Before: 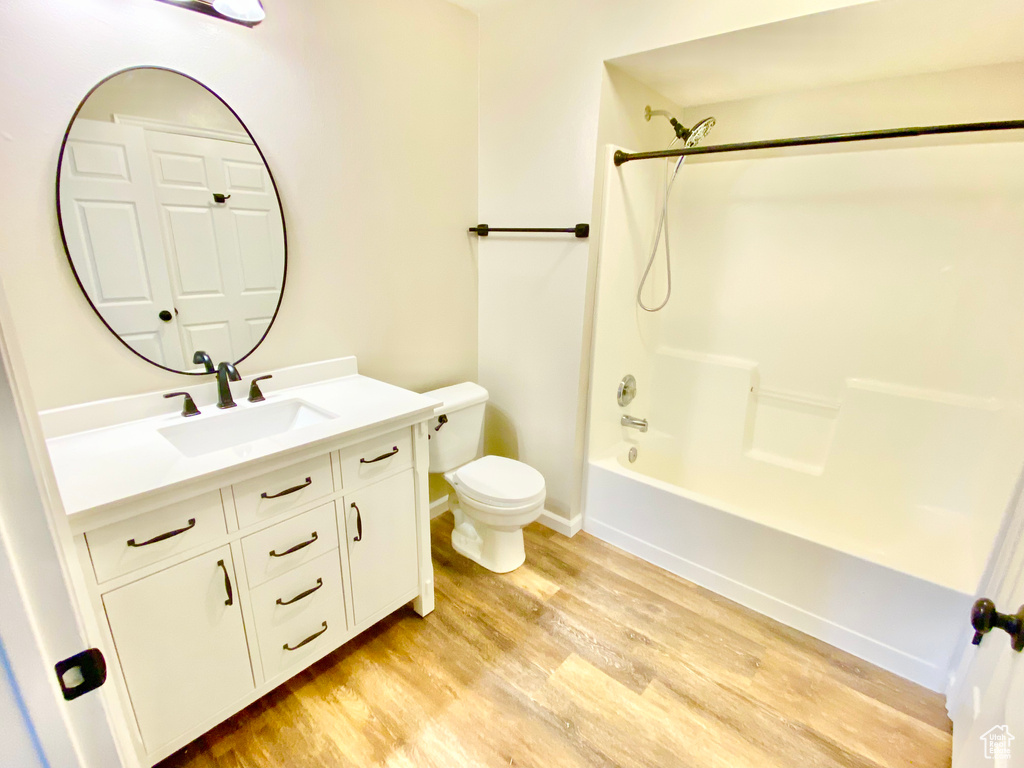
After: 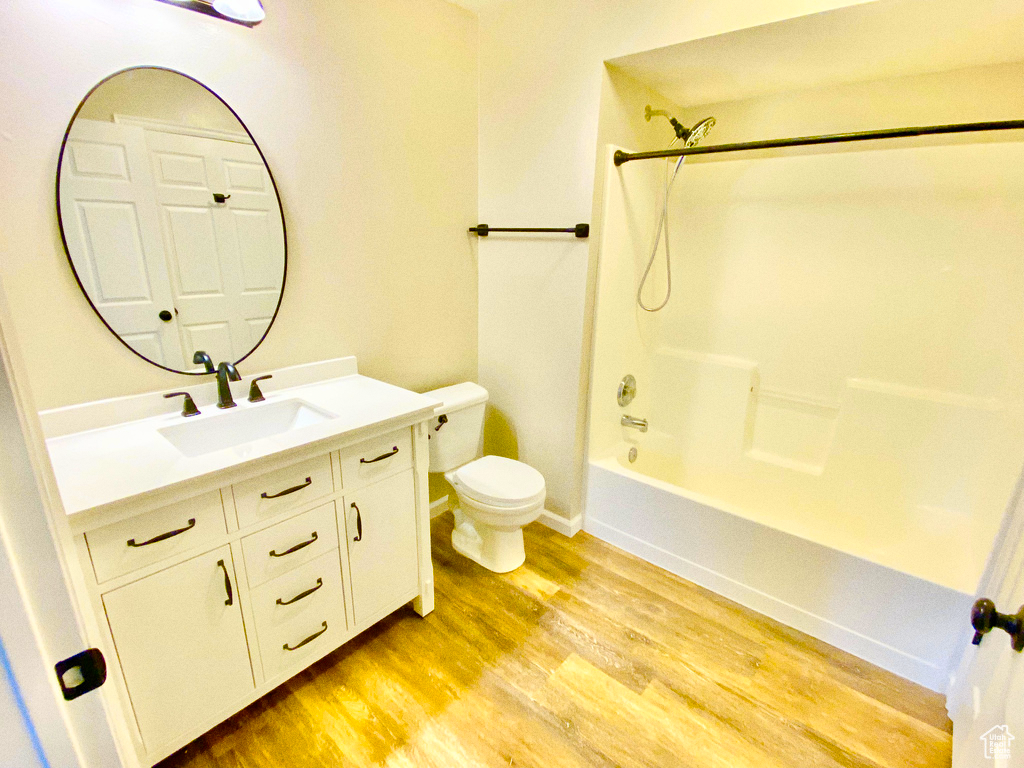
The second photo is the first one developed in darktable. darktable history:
color balance rgb: perceptual saturation grading › global saturation 30%, global vibrance 30%
grain: on, module defaults
color contrast: green-magenta contrast 0.8, blue-yellow contrast 1.1, unbound 0
white balance: emerald 1
